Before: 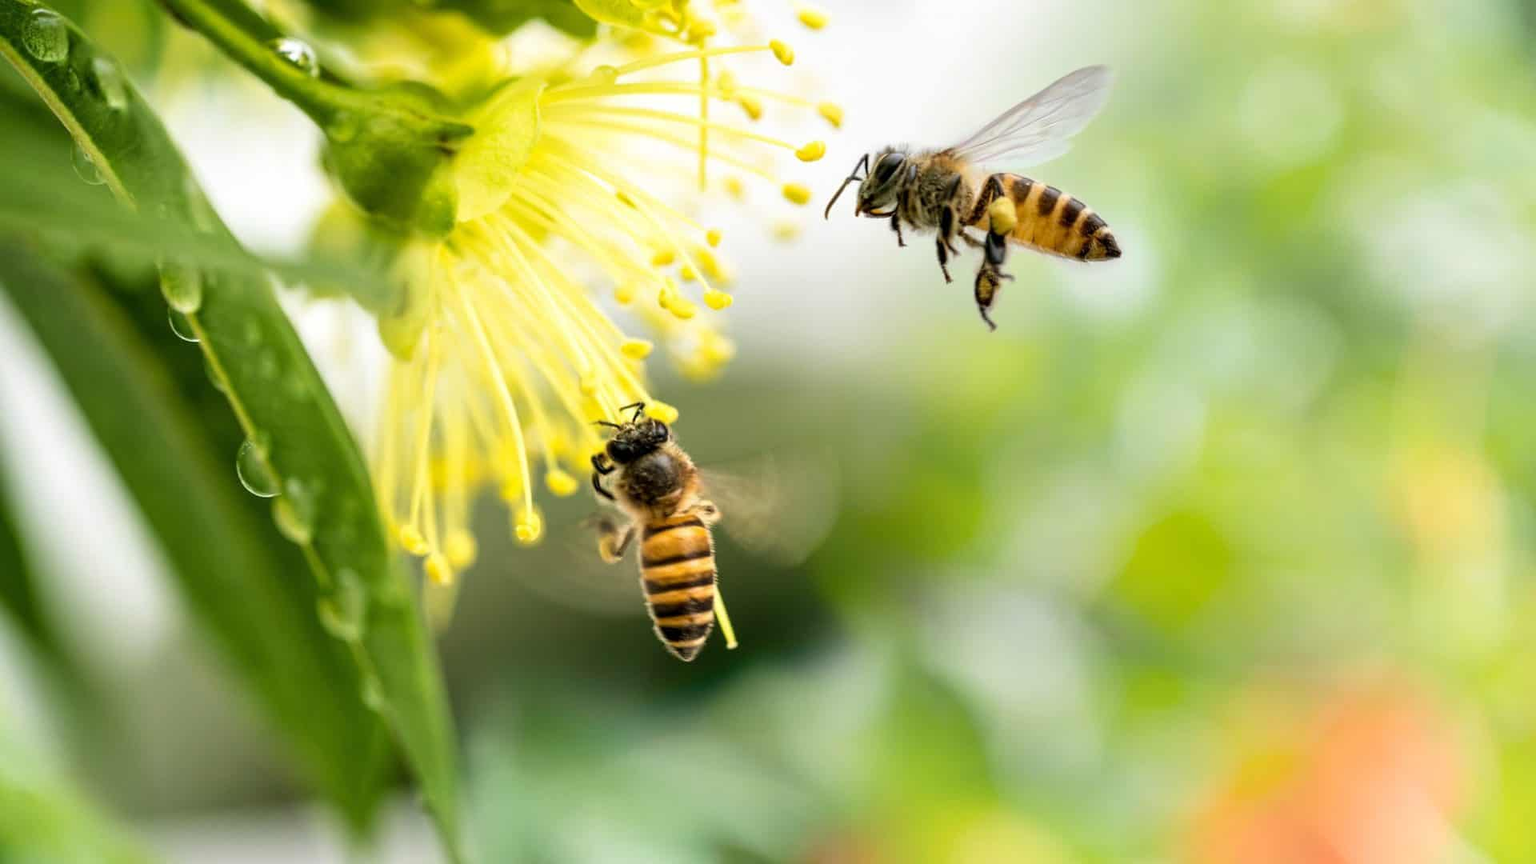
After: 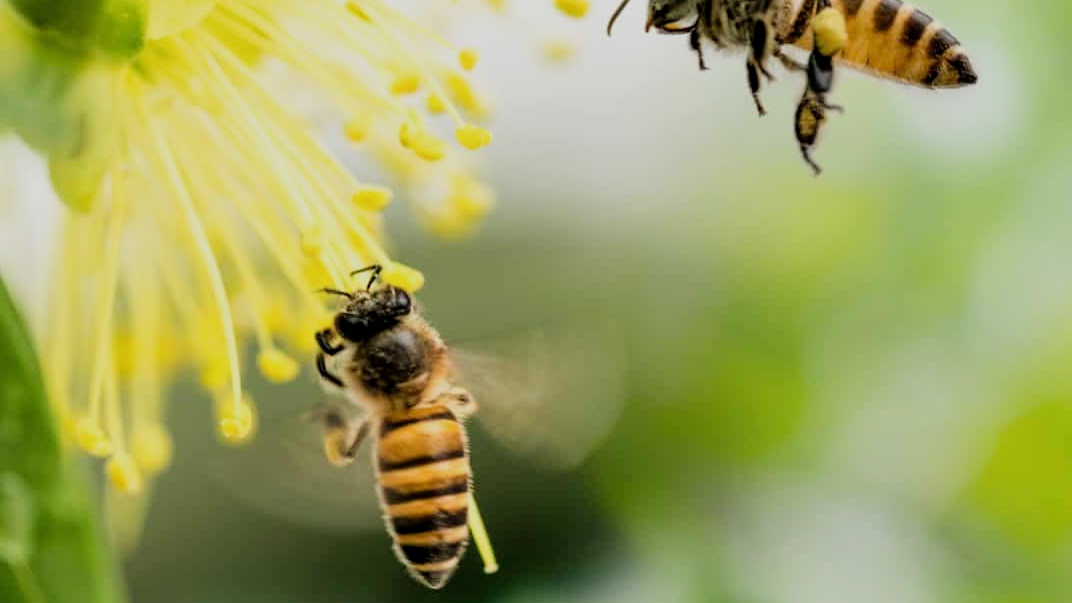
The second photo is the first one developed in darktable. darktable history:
crop and rotate: left 22.13%, top 22.054%, right 22.026%, bottom 22.102%
filmic rgb: hardness 4.17
